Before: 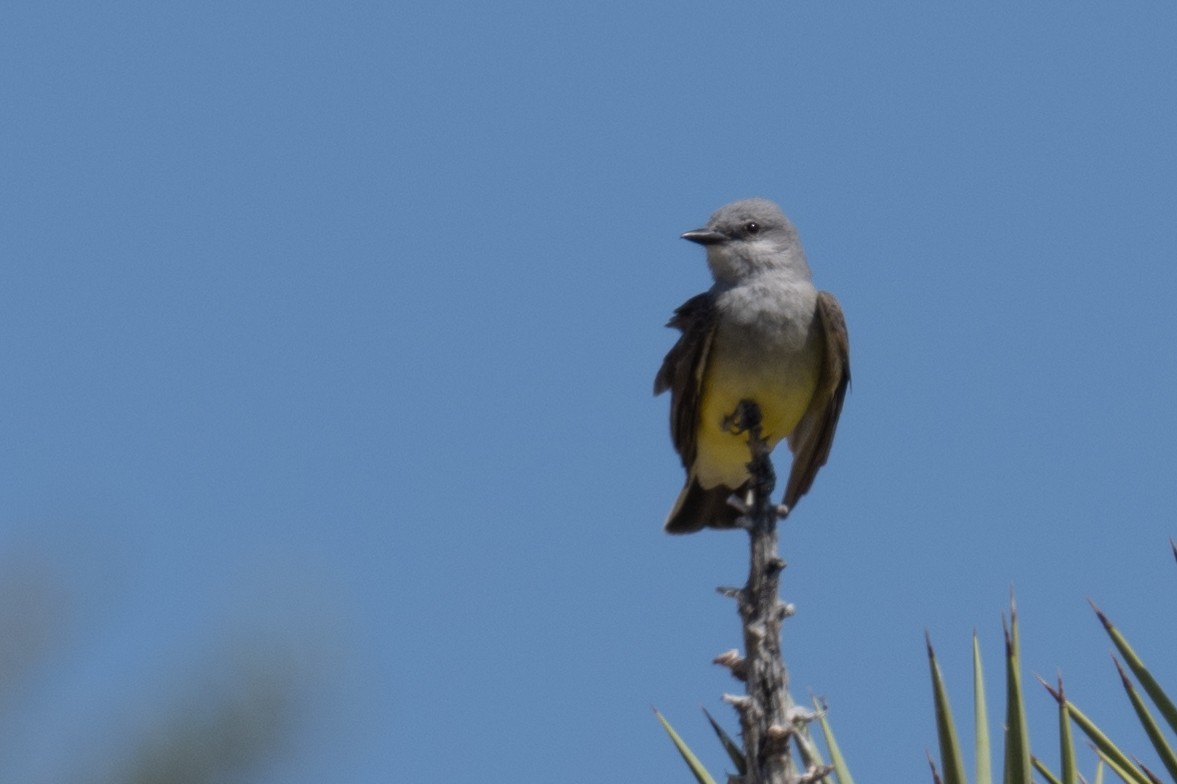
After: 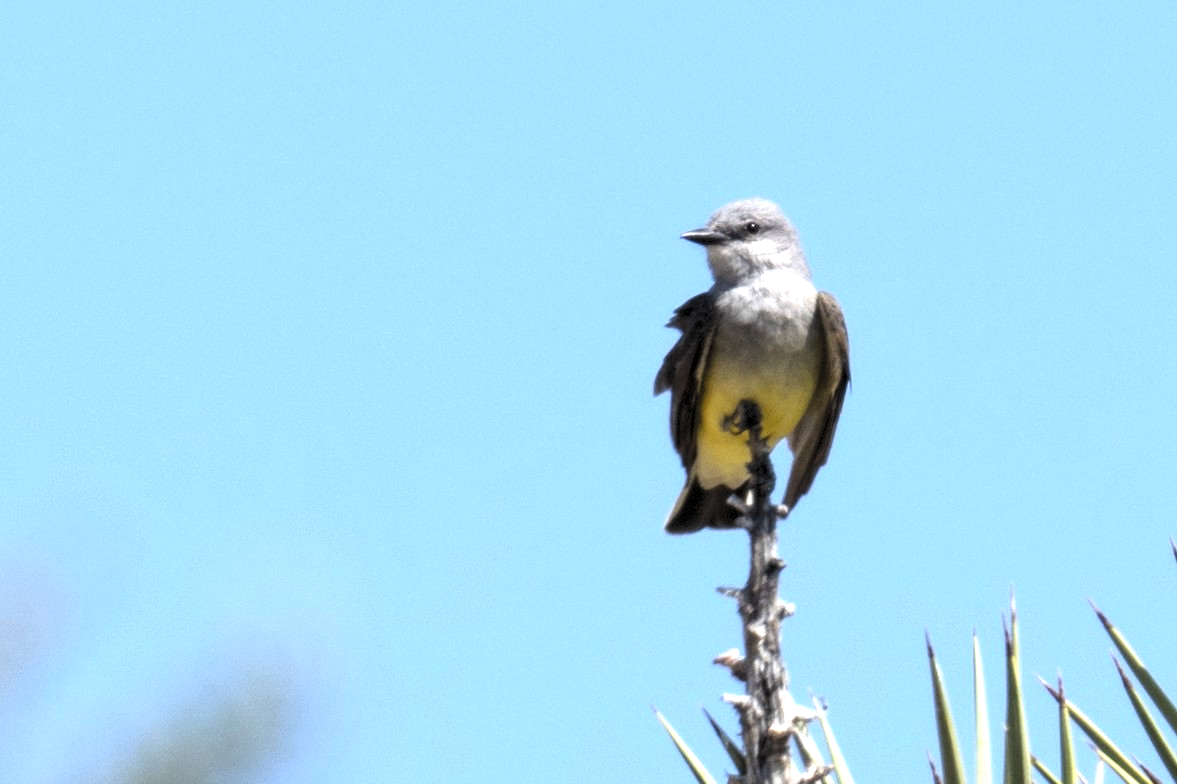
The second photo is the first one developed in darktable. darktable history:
levels: mode automatic, black 0.02%
exposure: black level correction 0, exposure 1.748 EV, compensate exposure bias true, compensate highlight preservation false
